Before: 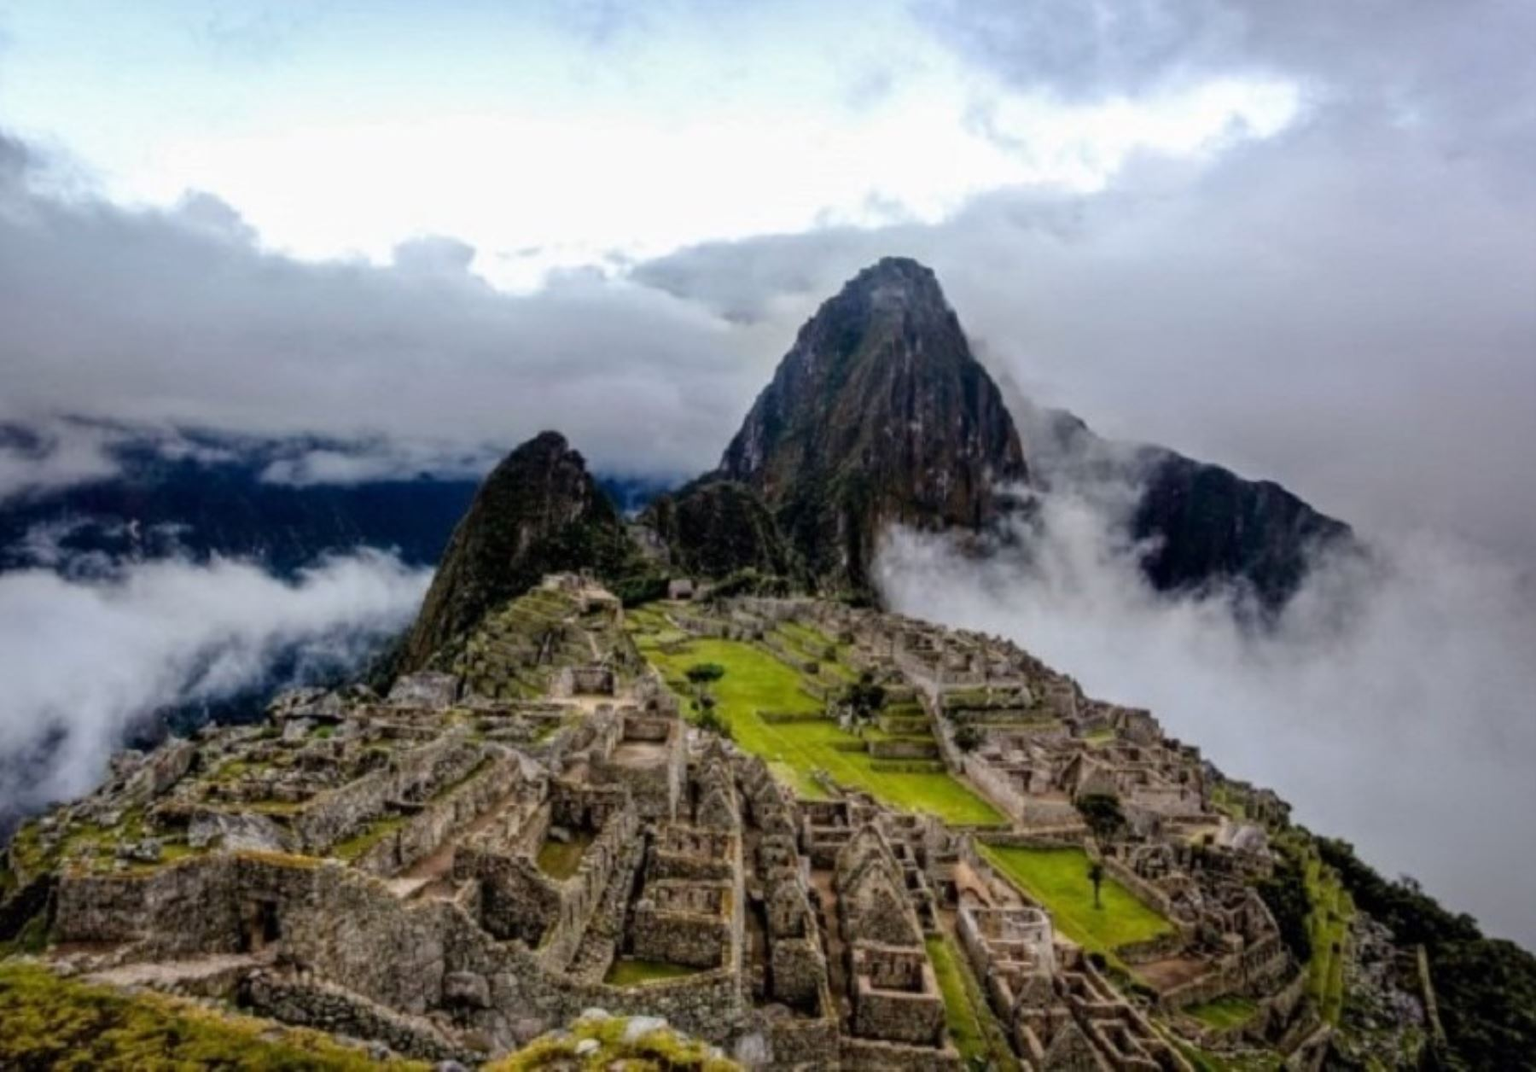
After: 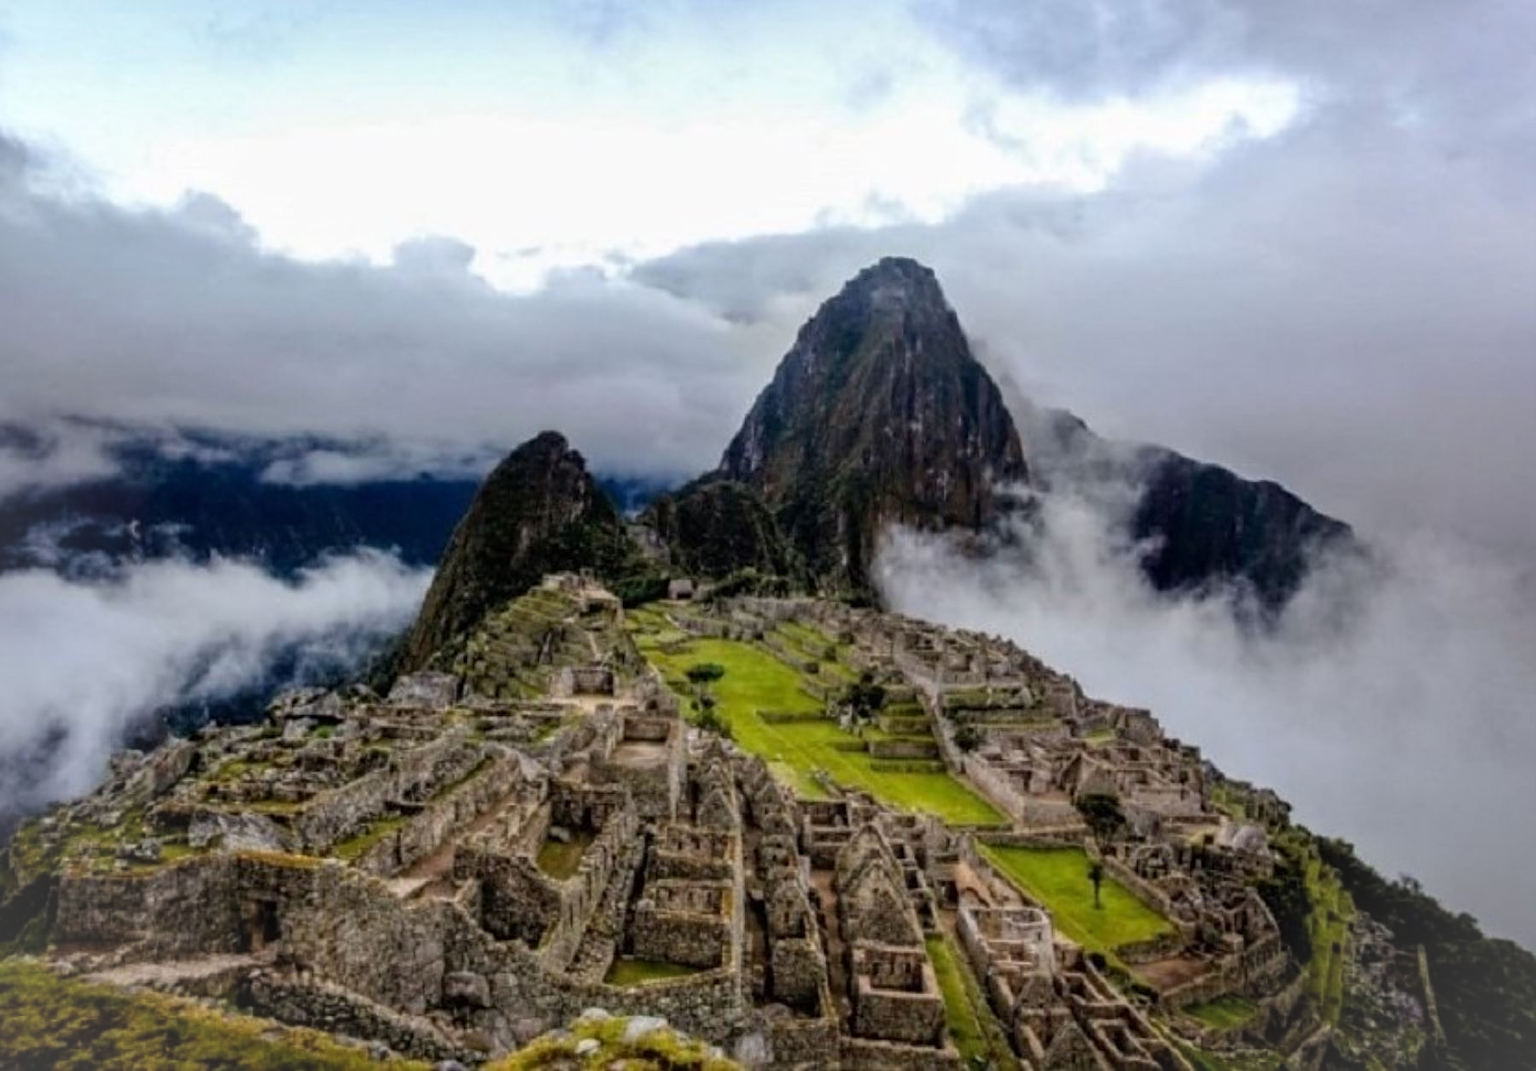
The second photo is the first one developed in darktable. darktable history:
tone equalizer: on, module defaults
vignetting: brightness 0.057, saturation 0.001
sharpen: on, module defaults
